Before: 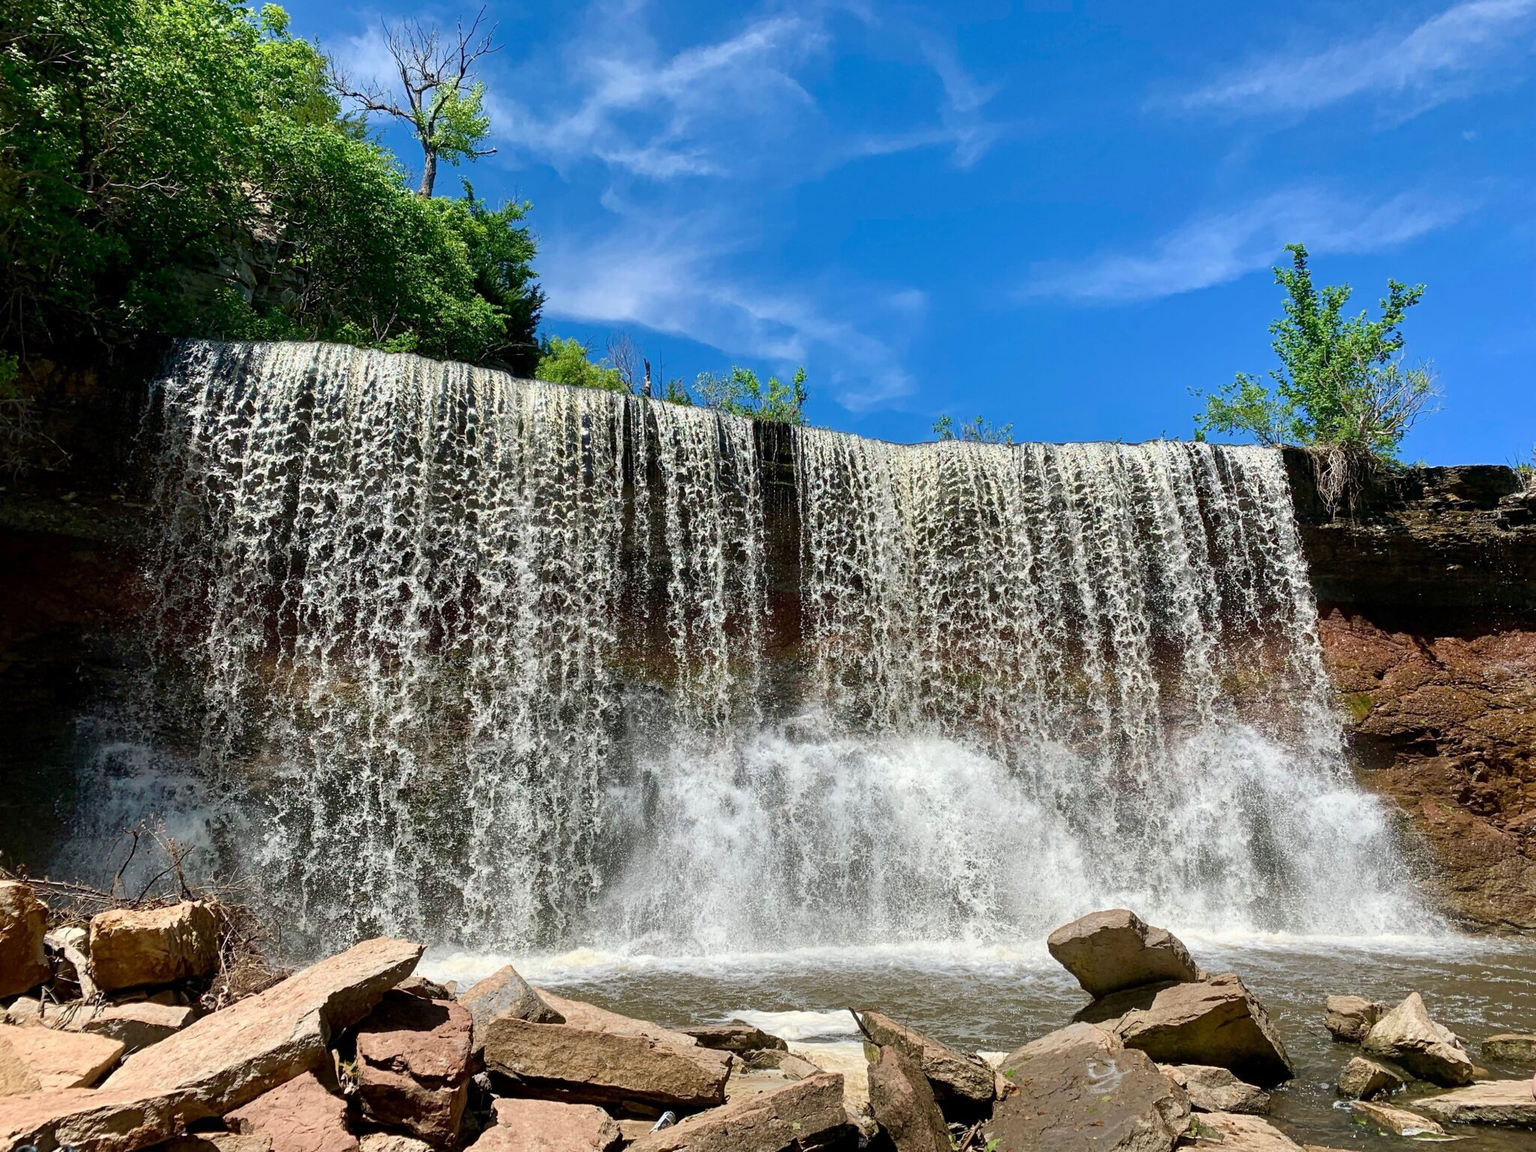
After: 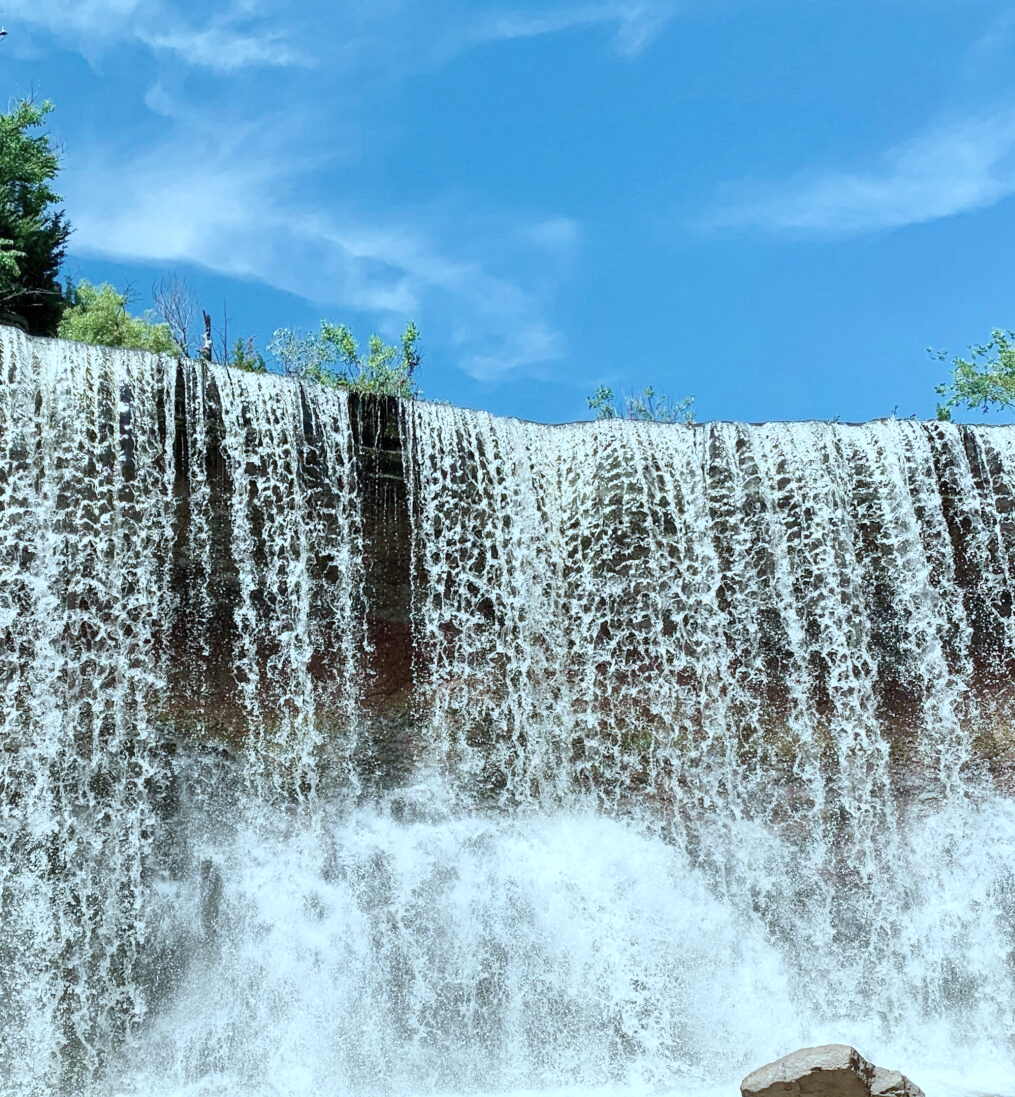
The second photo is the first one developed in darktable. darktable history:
base curve: curves: ch0 [(0, 0) (0.204, 0.334) (0.55, 0.733) (1, 1)], preserve colors none
crop: left 32.075%, top 10.976%, right 18.355%, bottom 17.596%
color correction: highlights a* -12.64, highlights b* -18.1, saturation 0.7
